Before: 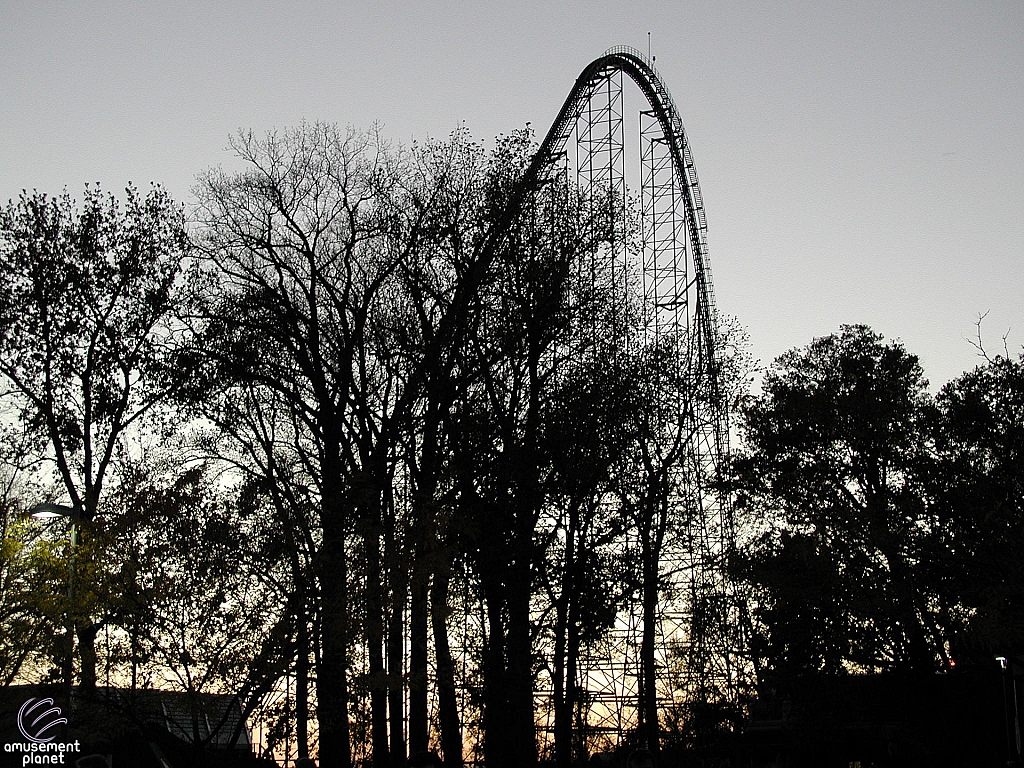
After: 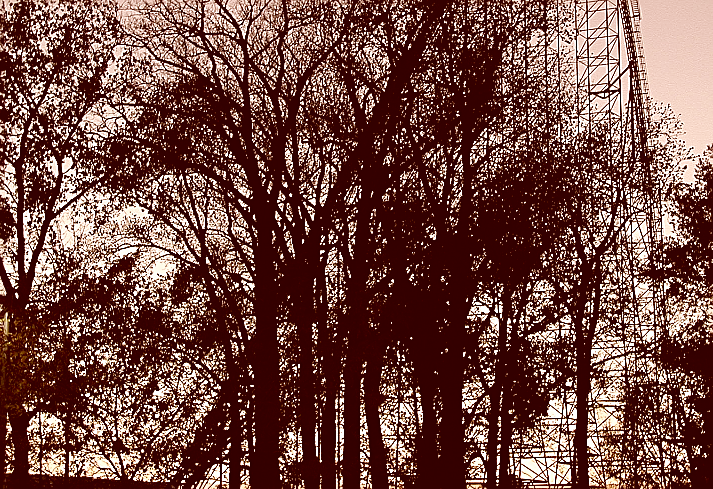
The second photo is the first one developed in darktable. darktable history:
sharpen: on, module defaults
color correction: highlights a* 9.33, highlights b* 8.63, shadows a* 39.77, shadows b* 39.49, saturation 0.803
crop: left 6.563%, top 27.662%, right 23.752%, bottom 8.663%
